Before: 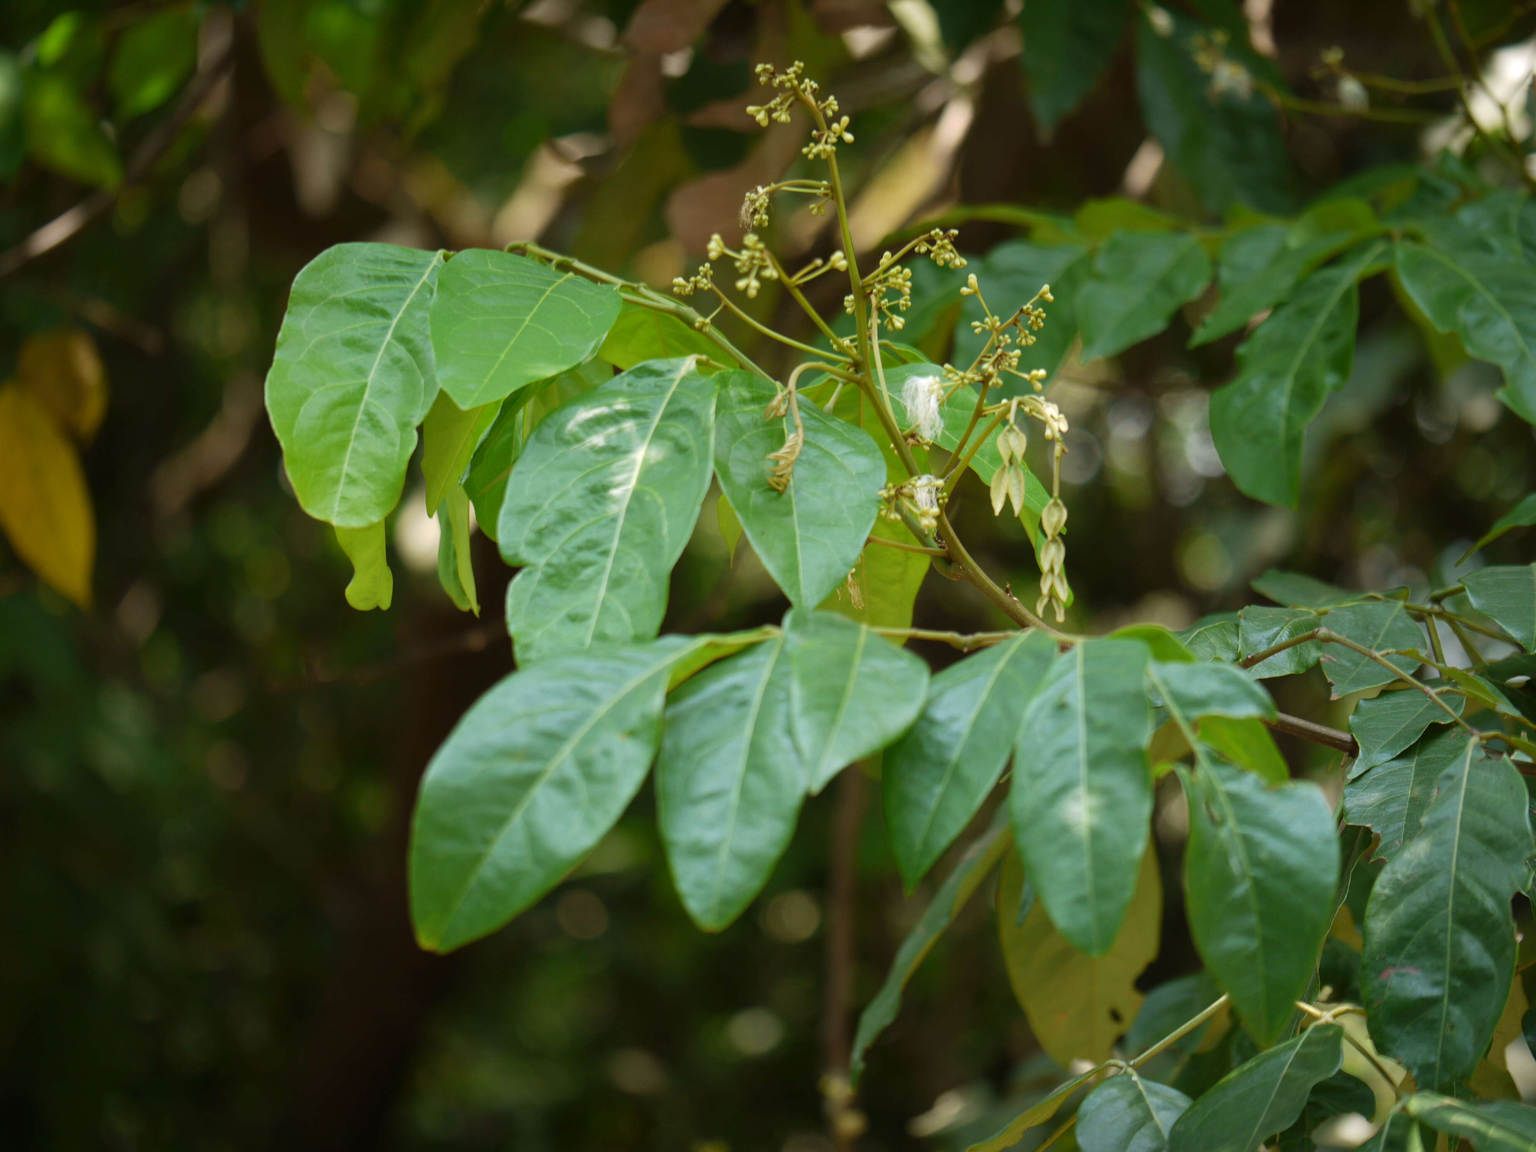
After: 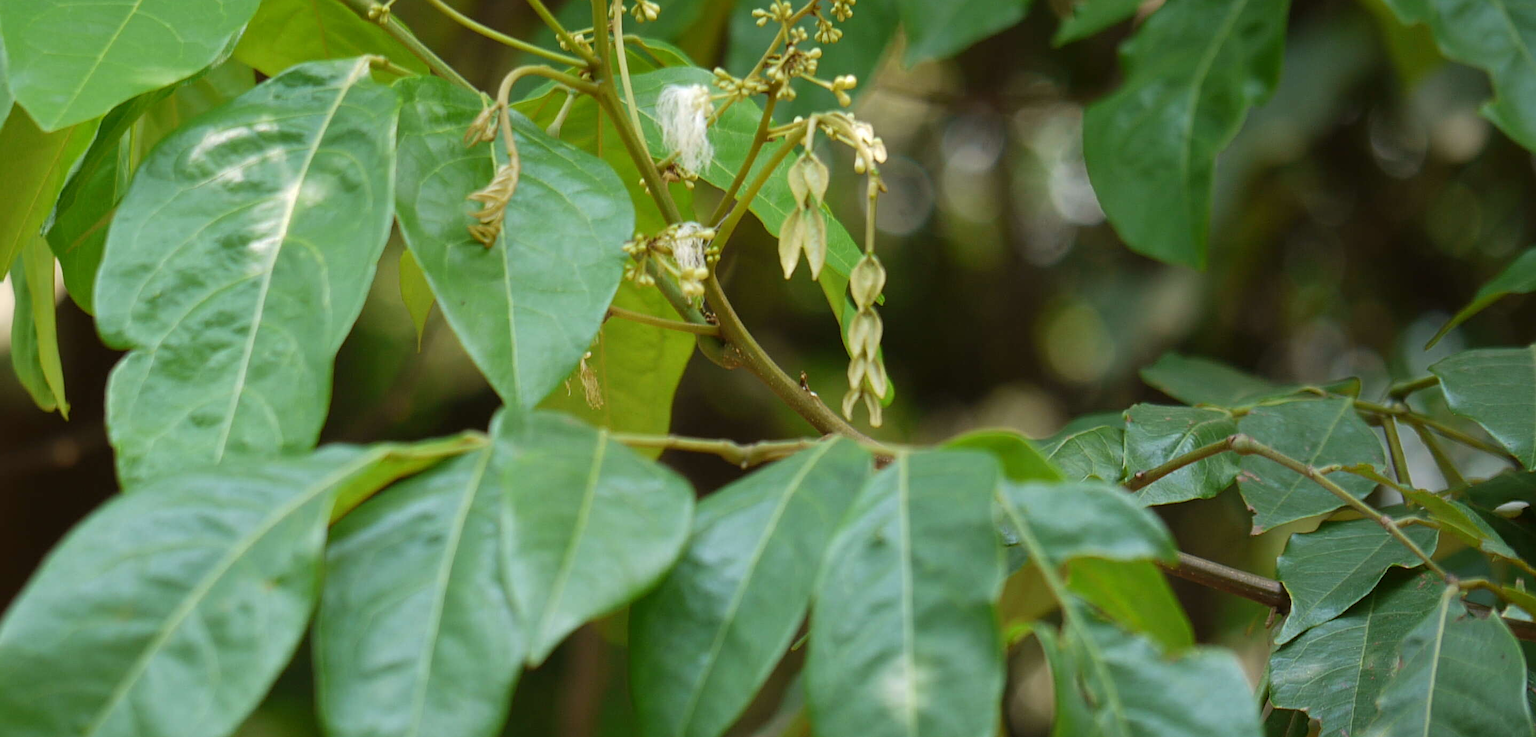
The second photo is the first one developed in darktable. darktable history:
crop and rotate: left 28.013%, top 27.406%, bottom 26.523%
sharpen: on, module defaults
